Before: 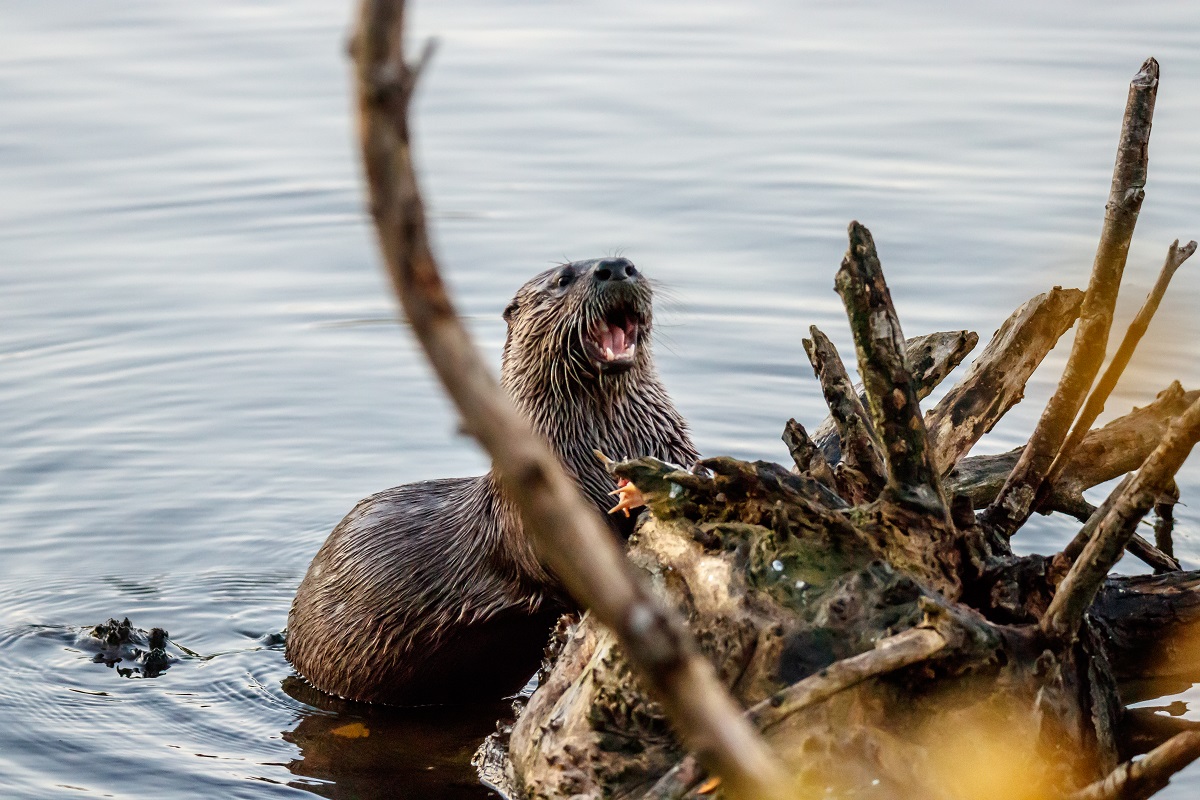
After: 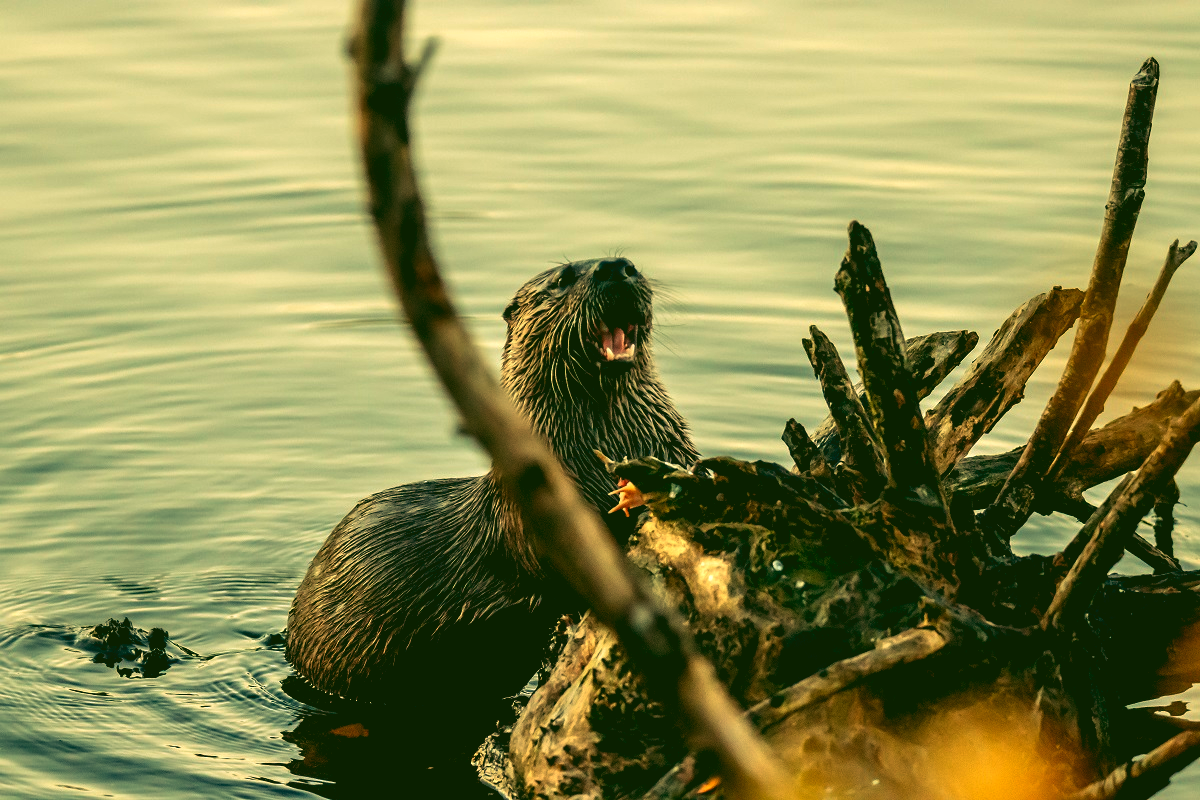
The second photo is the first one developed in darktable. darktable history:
rgb curve: curves: ch0 [(0.123, 0.061) (0.995, 0.887)]; ch1 [(0.06, 0.116) (1, 0.906)]; ch2 [(0, 0) (0.824, 0.69) (1, 1)], mode RGB, independent channels, compensate middle gray true
color balance: mode lift, gamma, gain (sRGB), lift [1.014, 0.966, 0.918, 0.87], gamma [0.86, 0.734, 0.918, 0.976], gain [1.063, 1.13, 1.063, 0.86]
